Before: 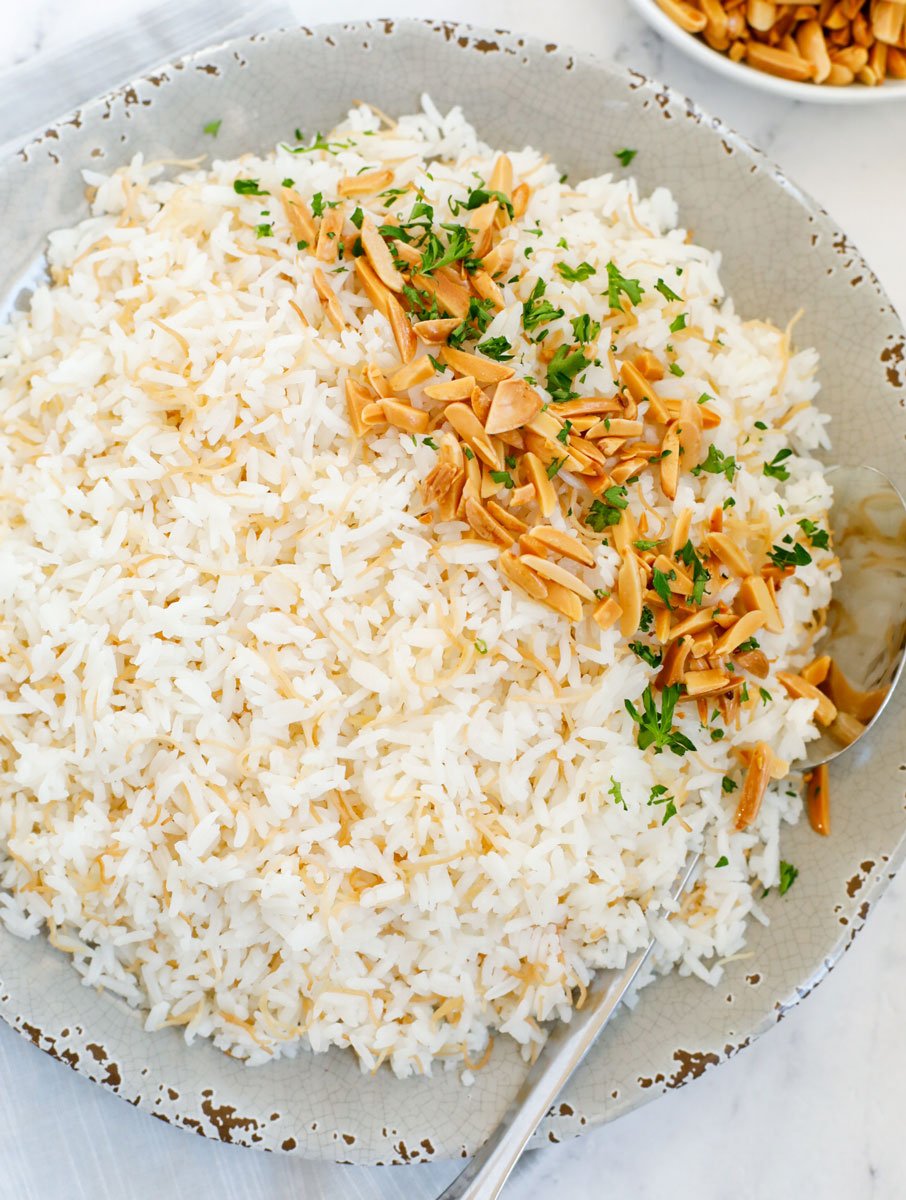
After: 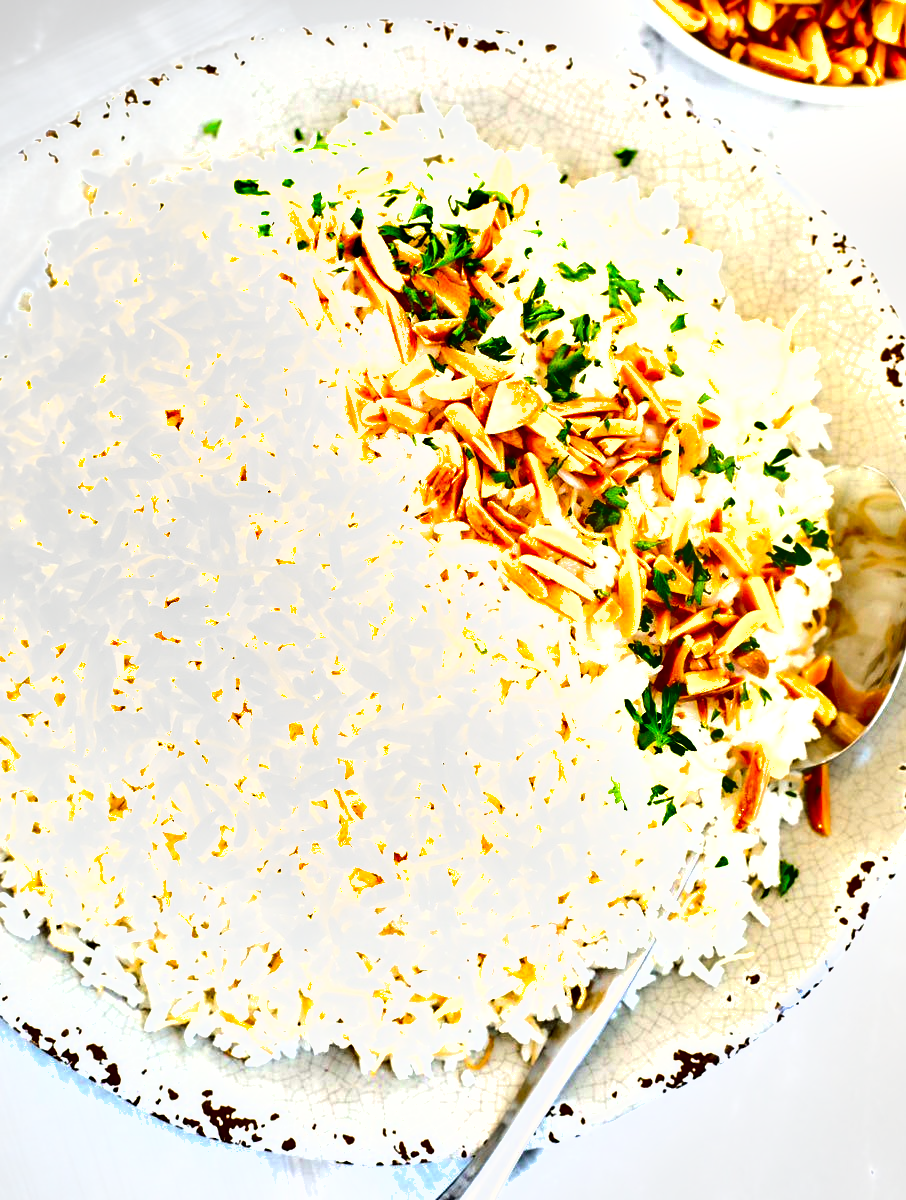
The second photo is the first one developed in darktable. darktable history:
exposure: exposure 1.091 EV, compensate highlight preservation false
shadows and highlights: soften with gaussian
color zones: curves: ch0 [(0, 0.613) (0.01, 0.613) (0.245, 0.448) (0.498, 0.529) (0.642, 0.665) (0.879, 0.777) (0.99, 0.613)]; ch1 [(0, 0.035) (0.121, 0.189) (0.259, 0.197) (0.415, 0.061) (0.589, 0.022) (0.732, 0.022) (0.857, 0.026) (0.991, 0.053)], mix -131.81%
